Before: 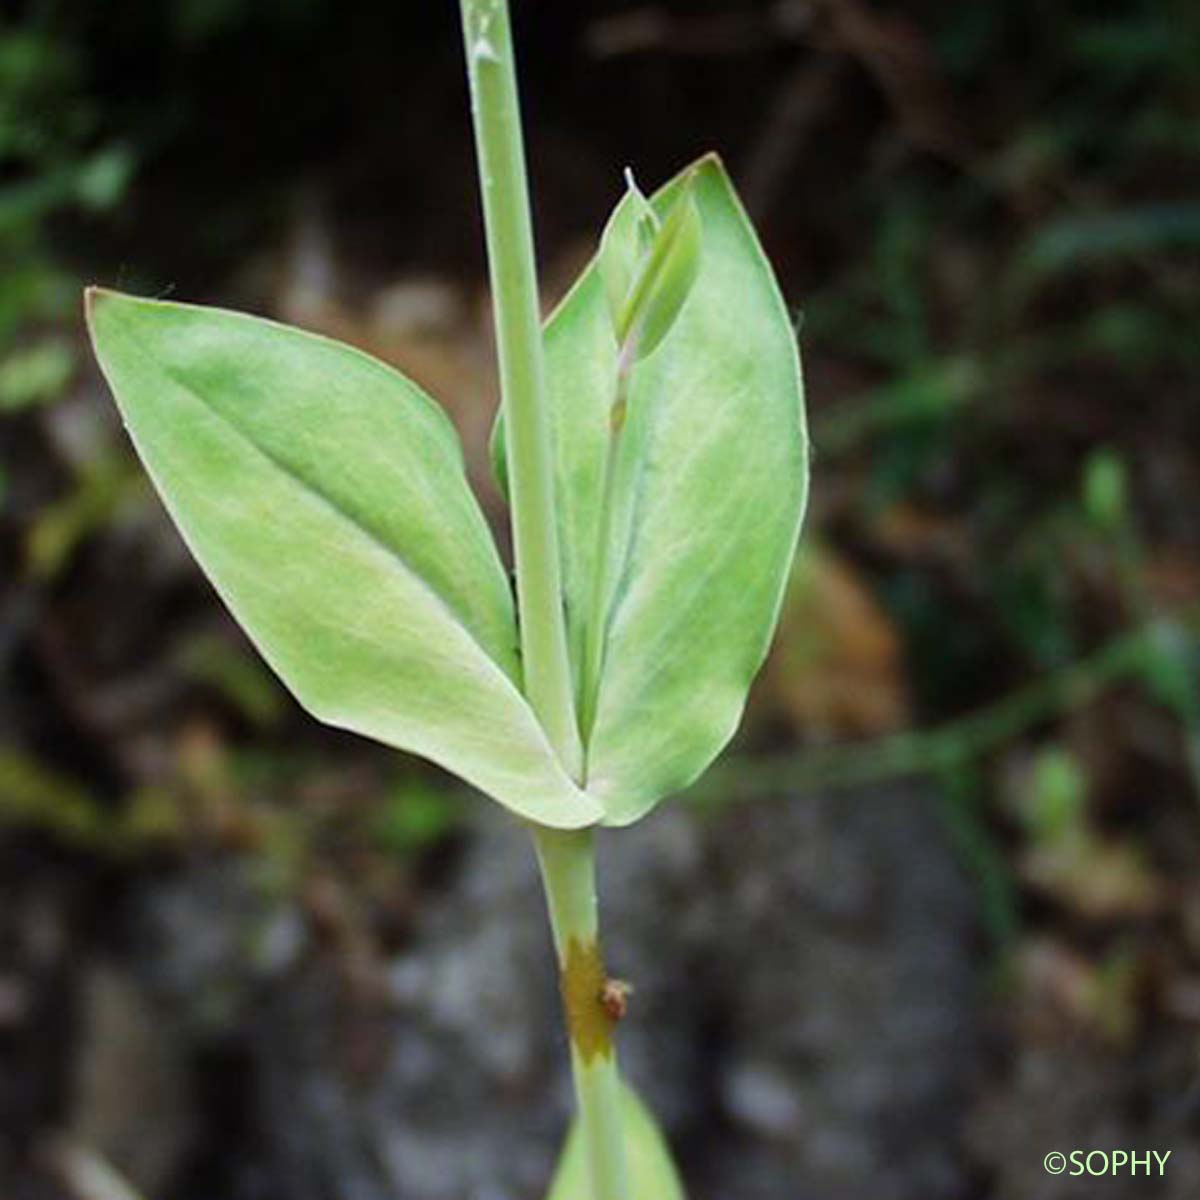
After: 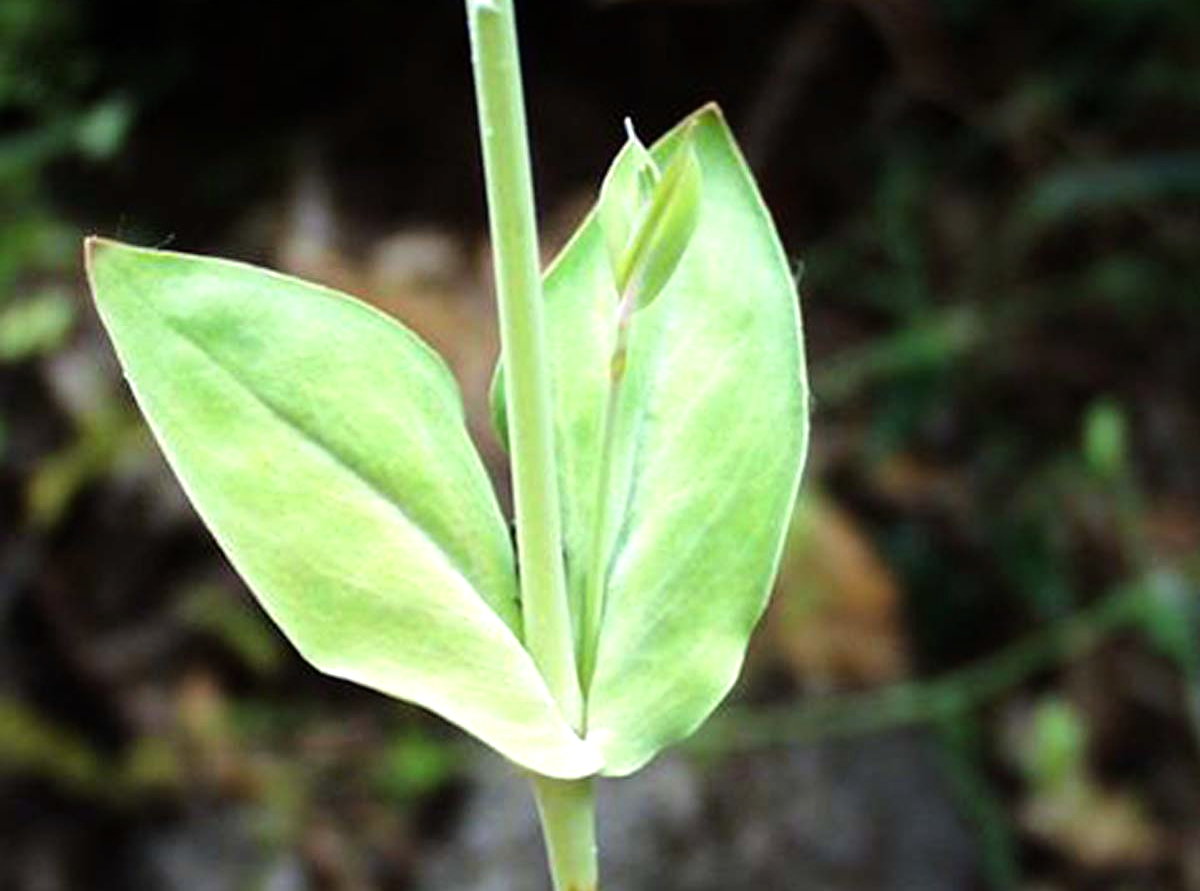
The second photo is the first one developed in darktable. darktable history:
crop: top 4.167%, bottom 21.515%
tone equalizer: -8 EV -0.775 EV, -7 EV -0.667 EV, -6 EV -0.609 EV, -5 EV -0.373 EV, -3 EV 0.386 EV, -2 EV 0.6 EV, -1 EV 0.683 EV, +0 EV 0.727 EV
